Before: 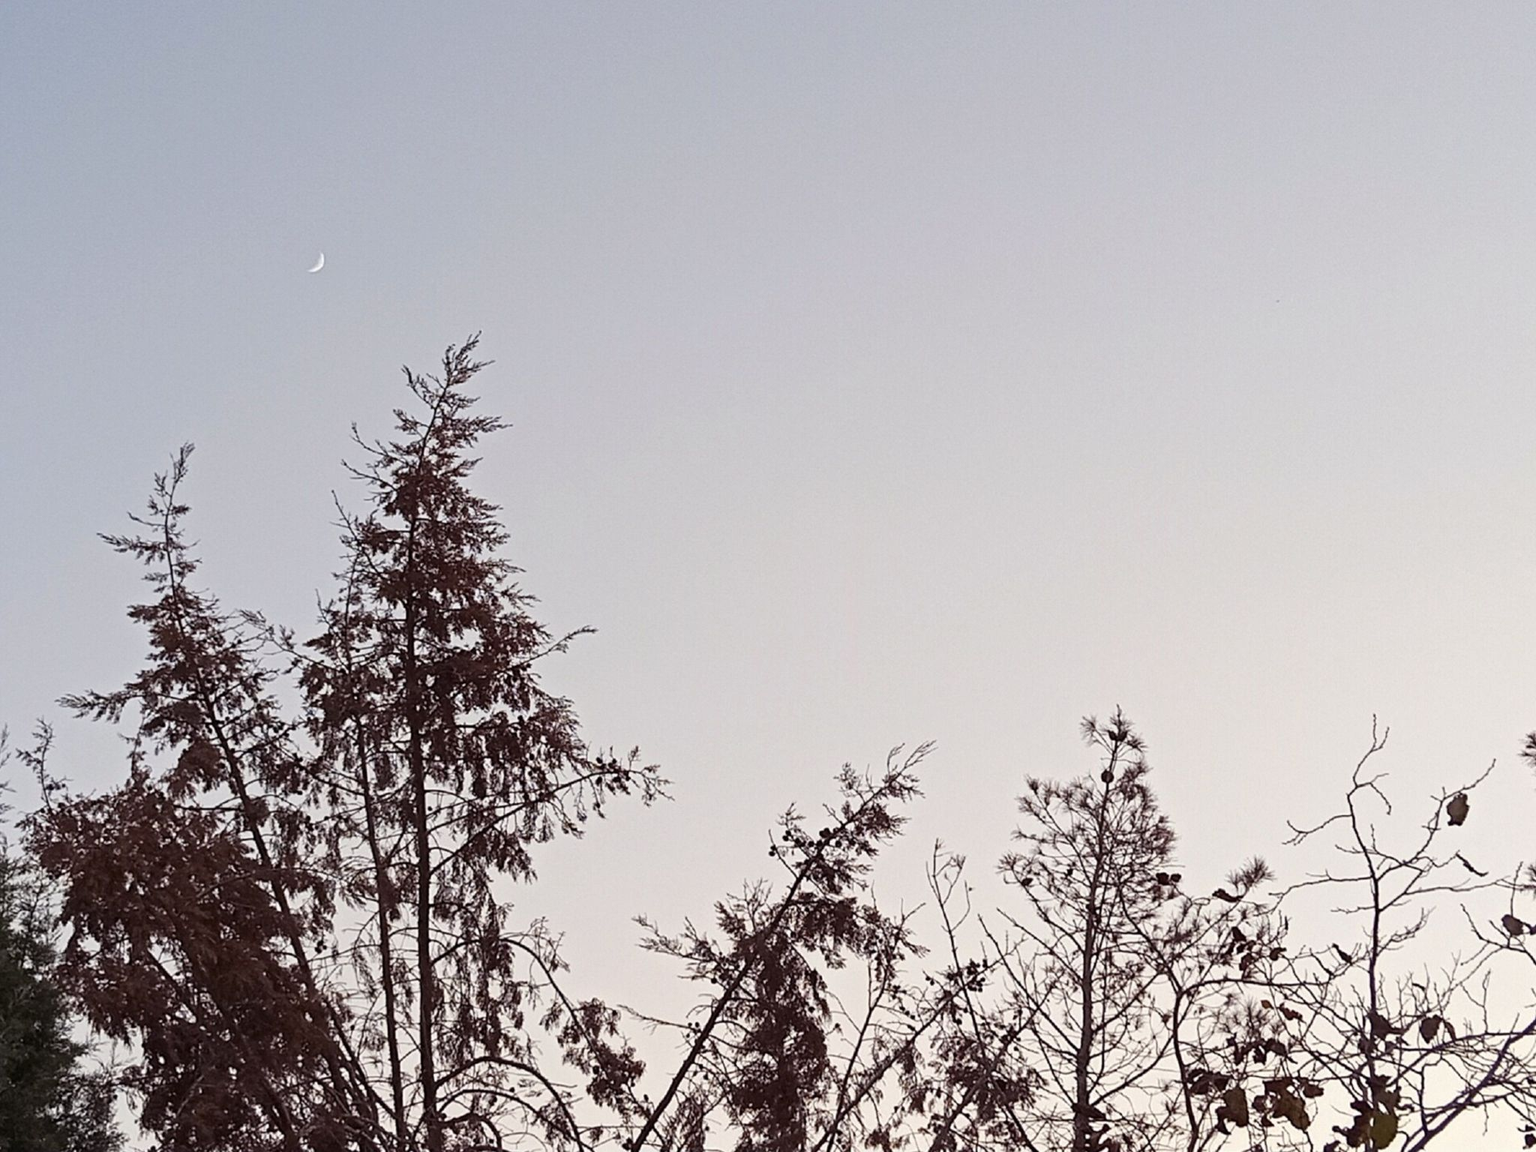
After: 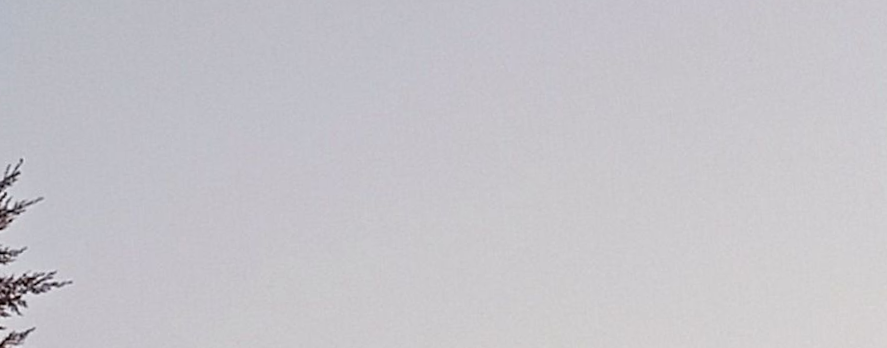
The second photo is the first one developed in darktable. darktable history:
rotate and perspective: rotation -3.52°, crop left 0.036, crop right 0.964, crop top 0.081, crop bottom 0.919
crop: left 28.64%, top 16.832%, right 26.637%, bottom 58.055%
white balance: emerald 1
